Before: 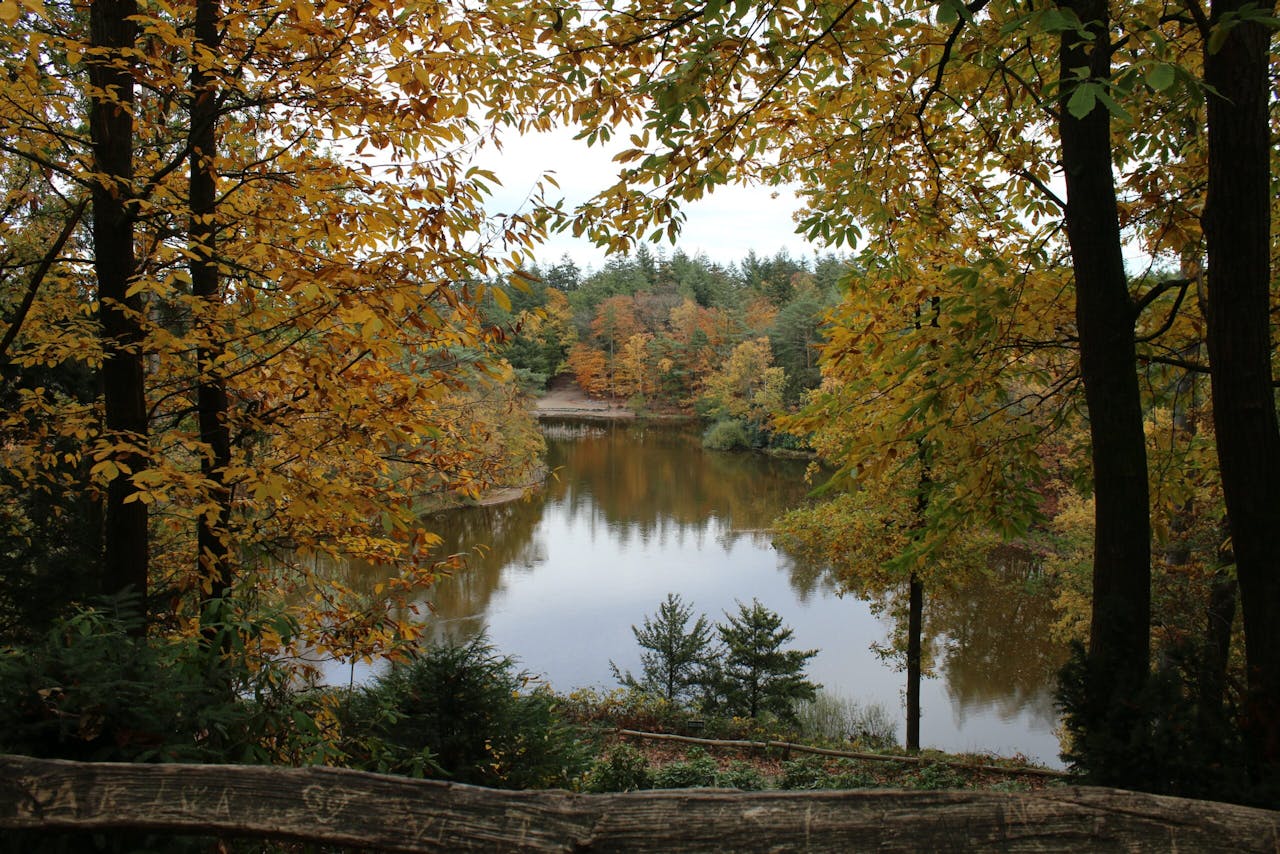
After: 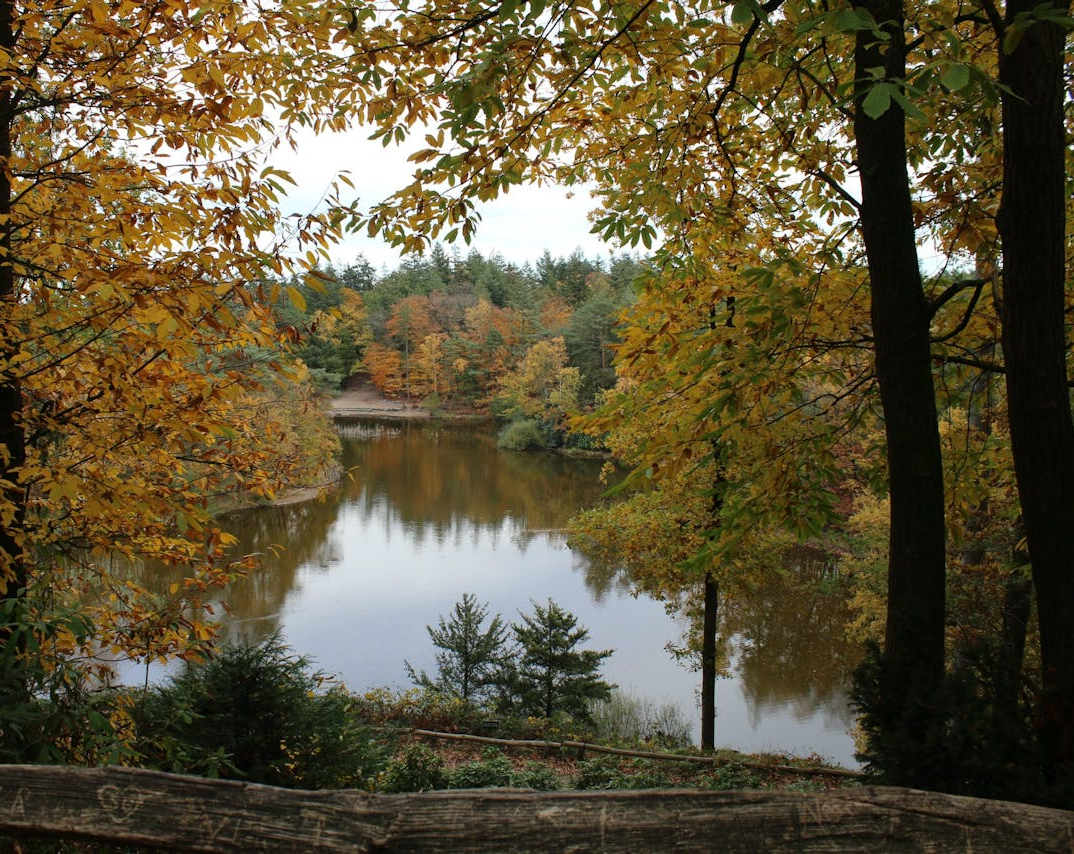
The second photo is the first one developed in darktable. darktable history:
crop: left 16.045%
